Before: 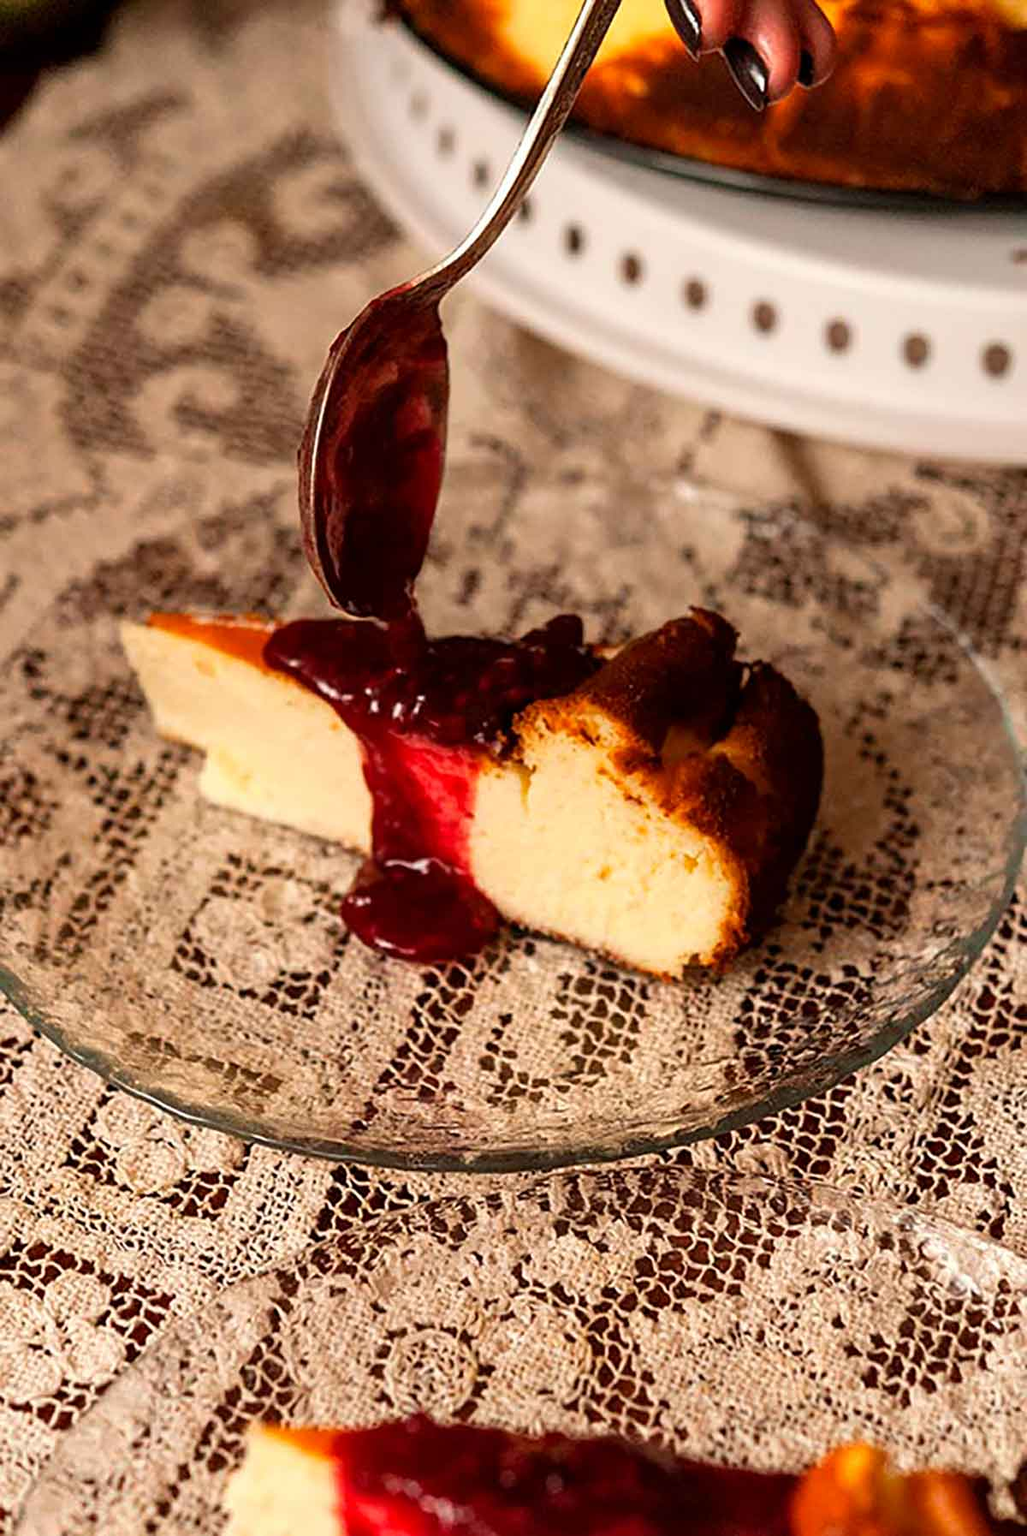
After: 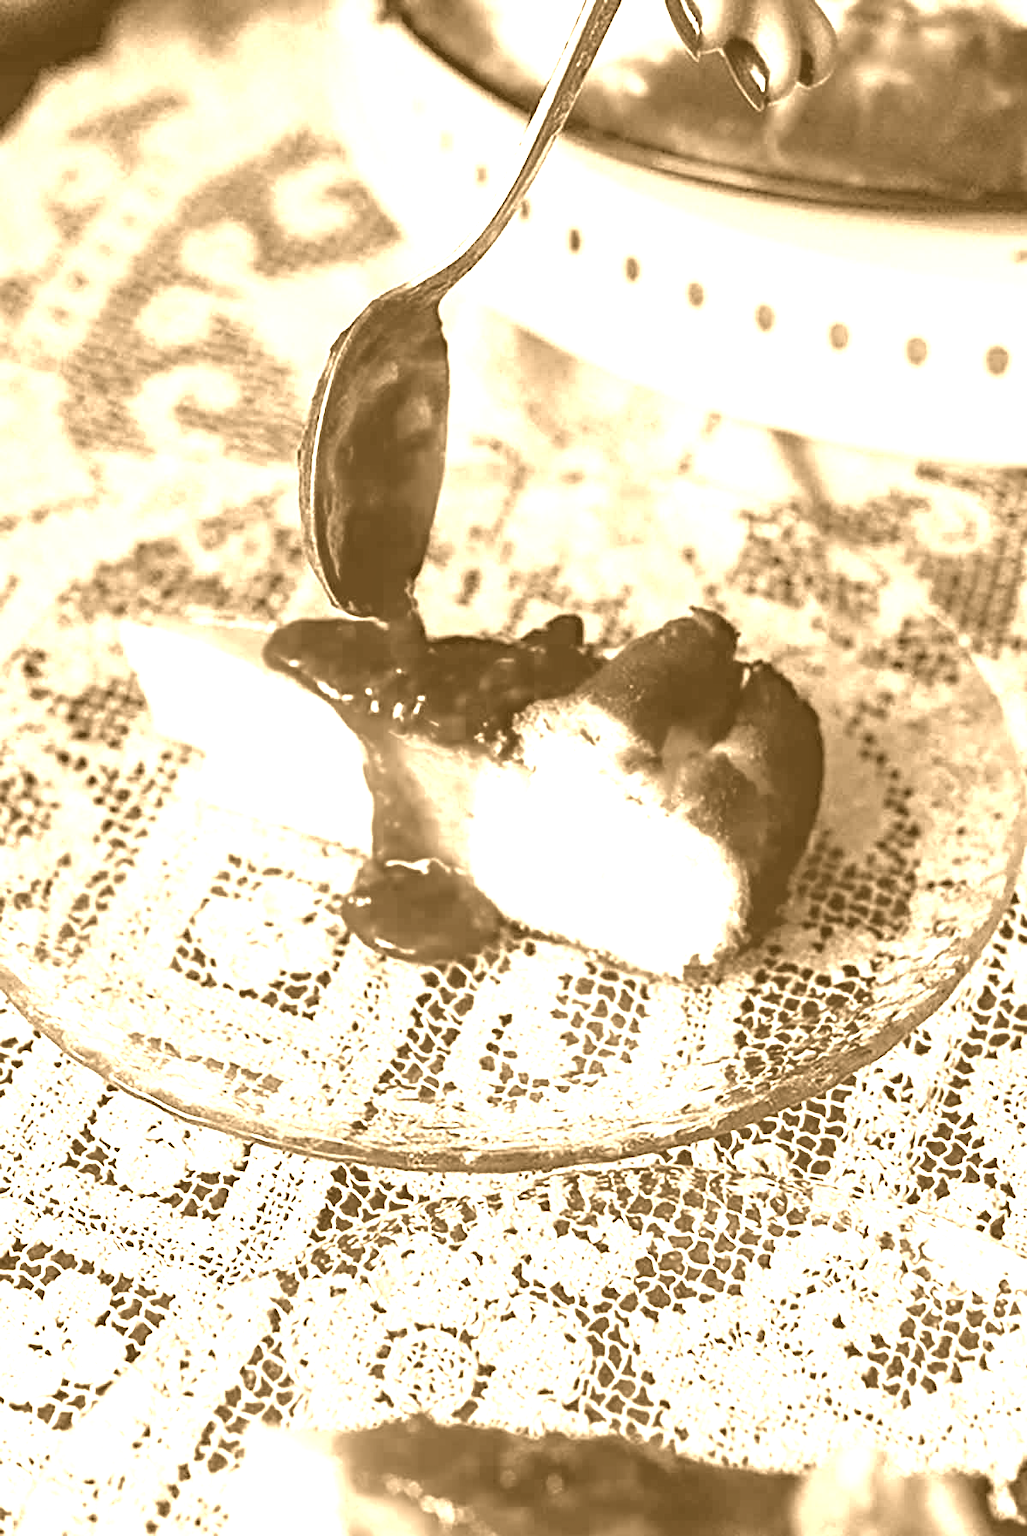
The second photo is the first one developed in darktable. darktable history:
contrast brightness saturation: contrast 0.43, brightness 0.56, saturation -0.19
colorize: hue 28.8°, source mix 100%
haze removal: strength 0.29, distance 0.25, compatibility mode true, adaptive false
